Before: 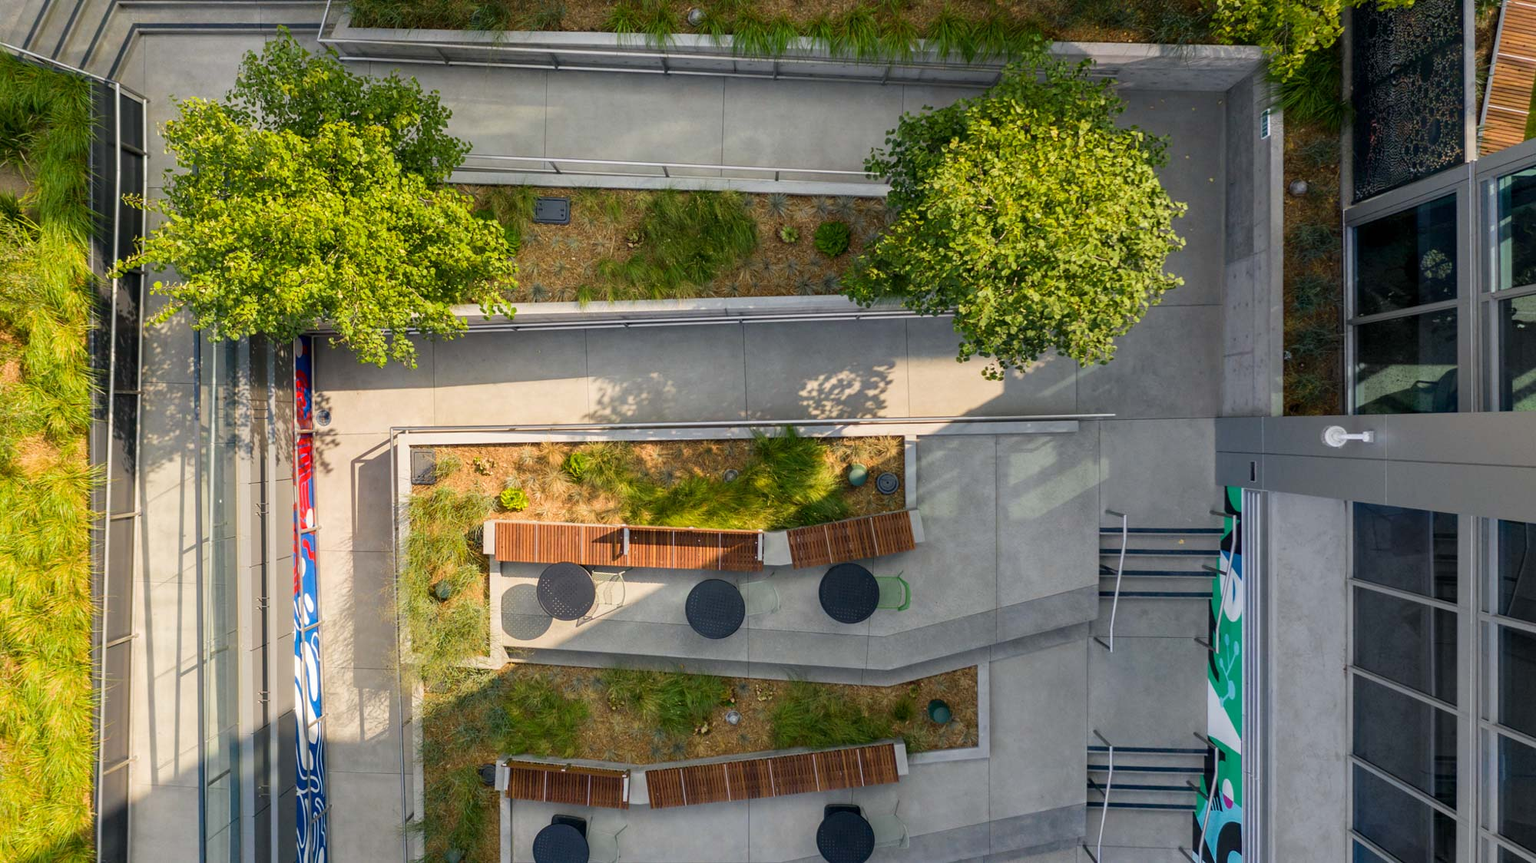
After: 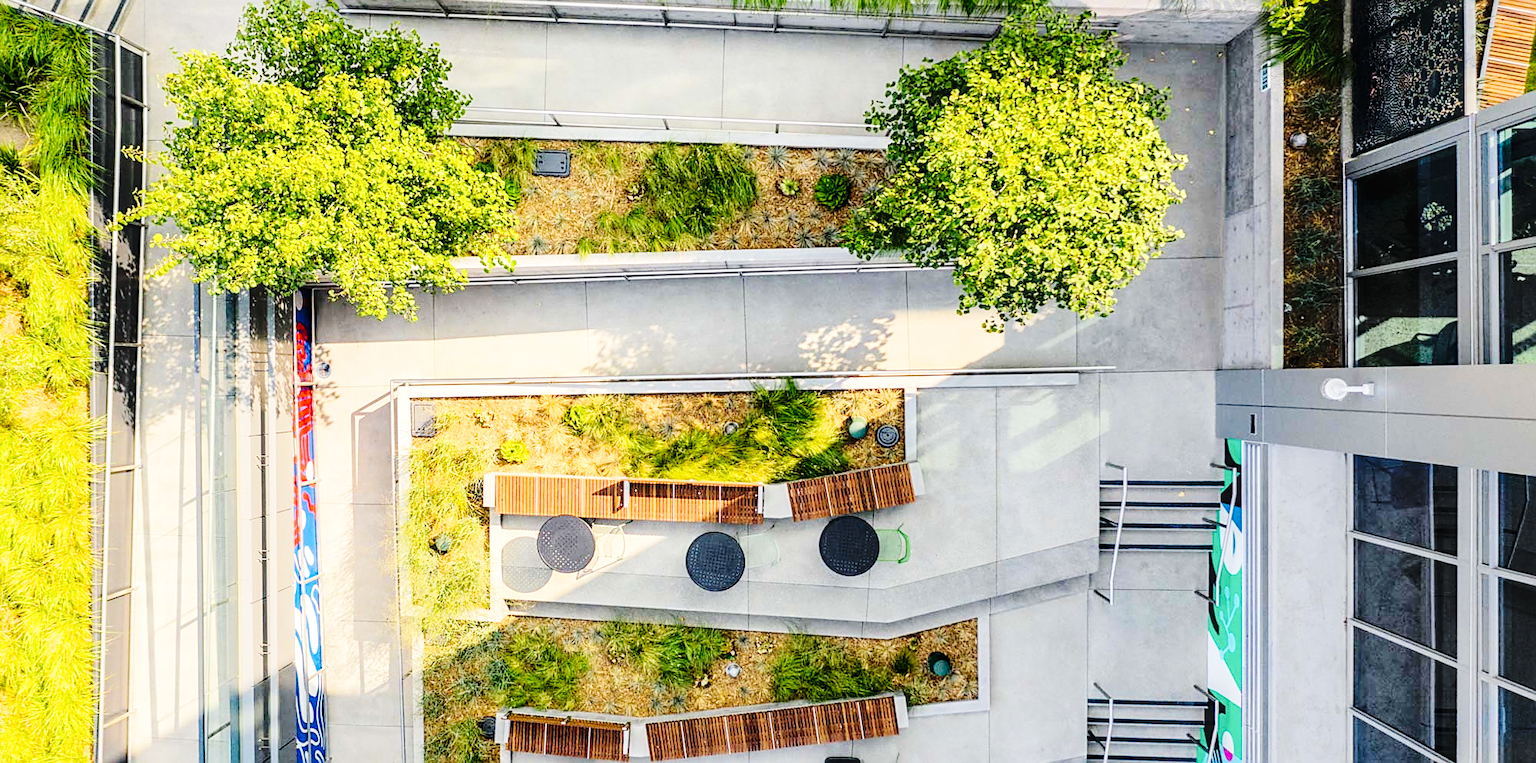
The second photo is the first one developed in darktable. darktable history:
crop and rotate: top 5.569%, bottom 5.952%
tone equalizer: -7 EV 0.16 EV, -6 EV 0.624 EV, -5 EV 1.18 EV, -4 EV 1.31 EV, -3 EV 1.14 EV, -2 EV 0.6 EV, -1 EV 0.166 EV, edges refinement/feathering 500, mask exposure compensation -1.57 EV, preserve details no
sharpen: on, module defaults
local contrast: on, module defaults
base curve: curves: ch0 [(0, 0) (0.036, 0.025) (0.121, 0.166) (0.206, 0.329) (0.605, 0.79) (1, 1)], preserve colors none
